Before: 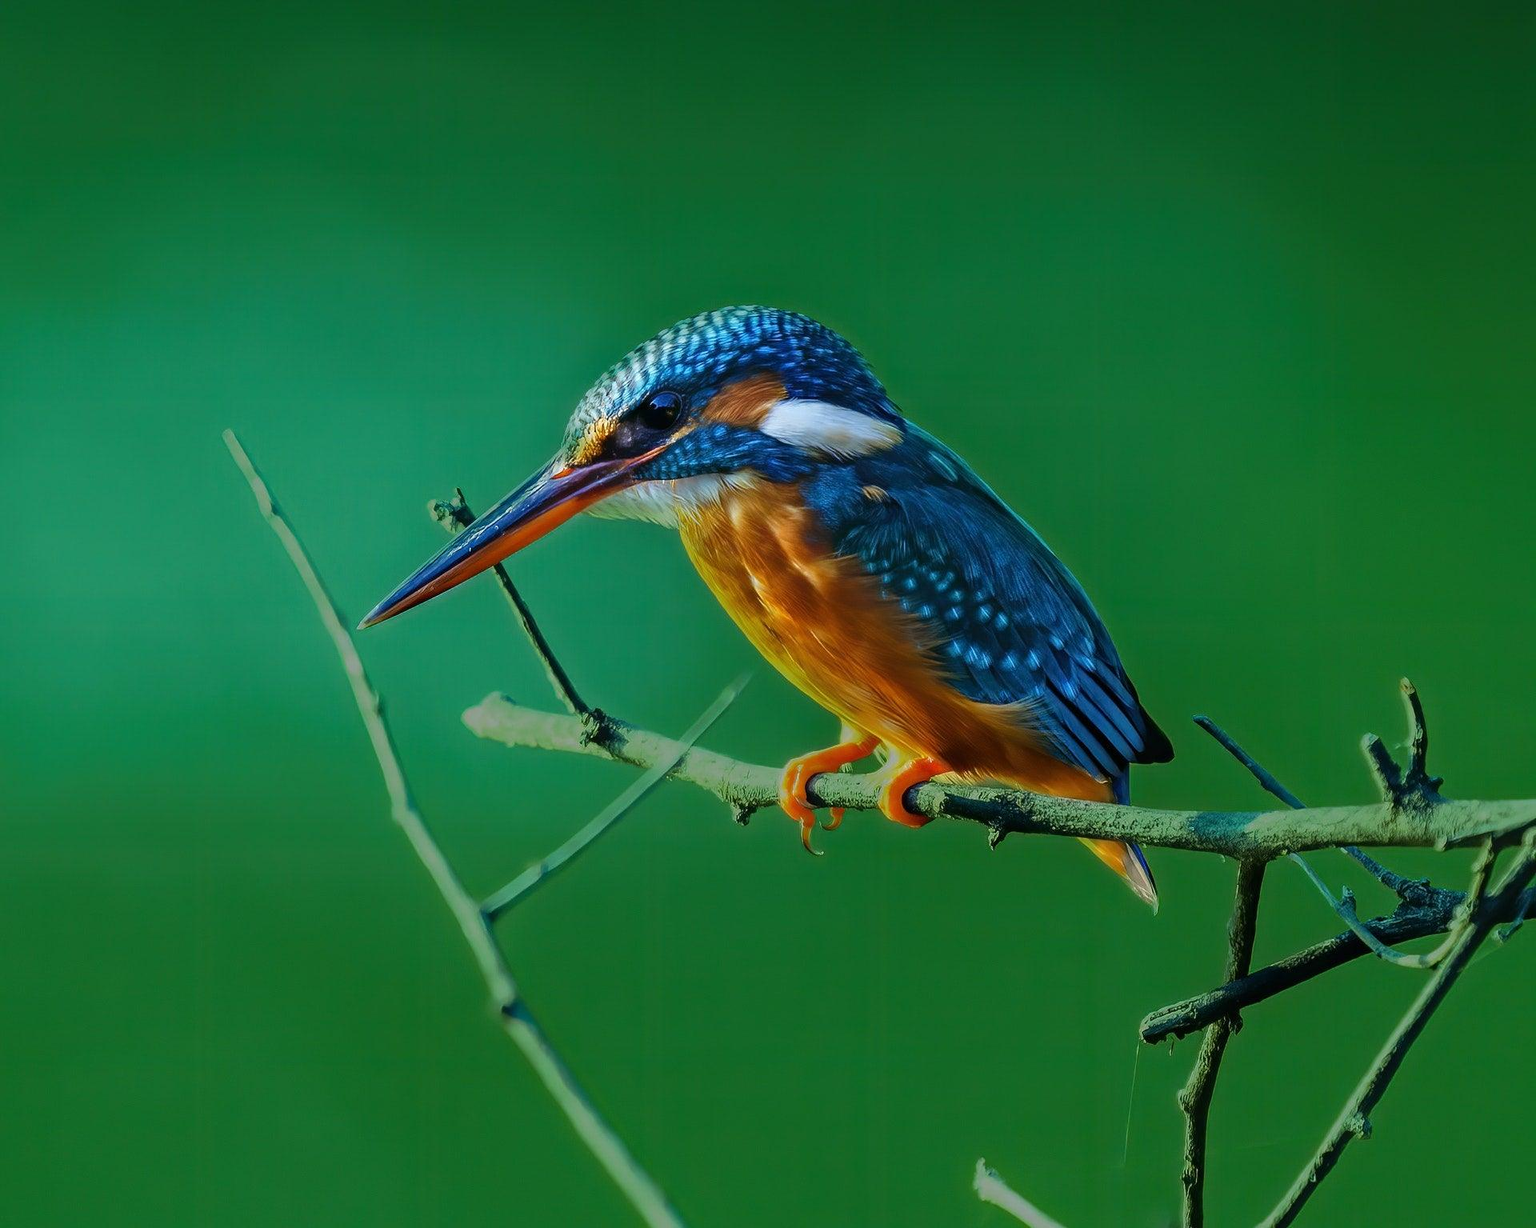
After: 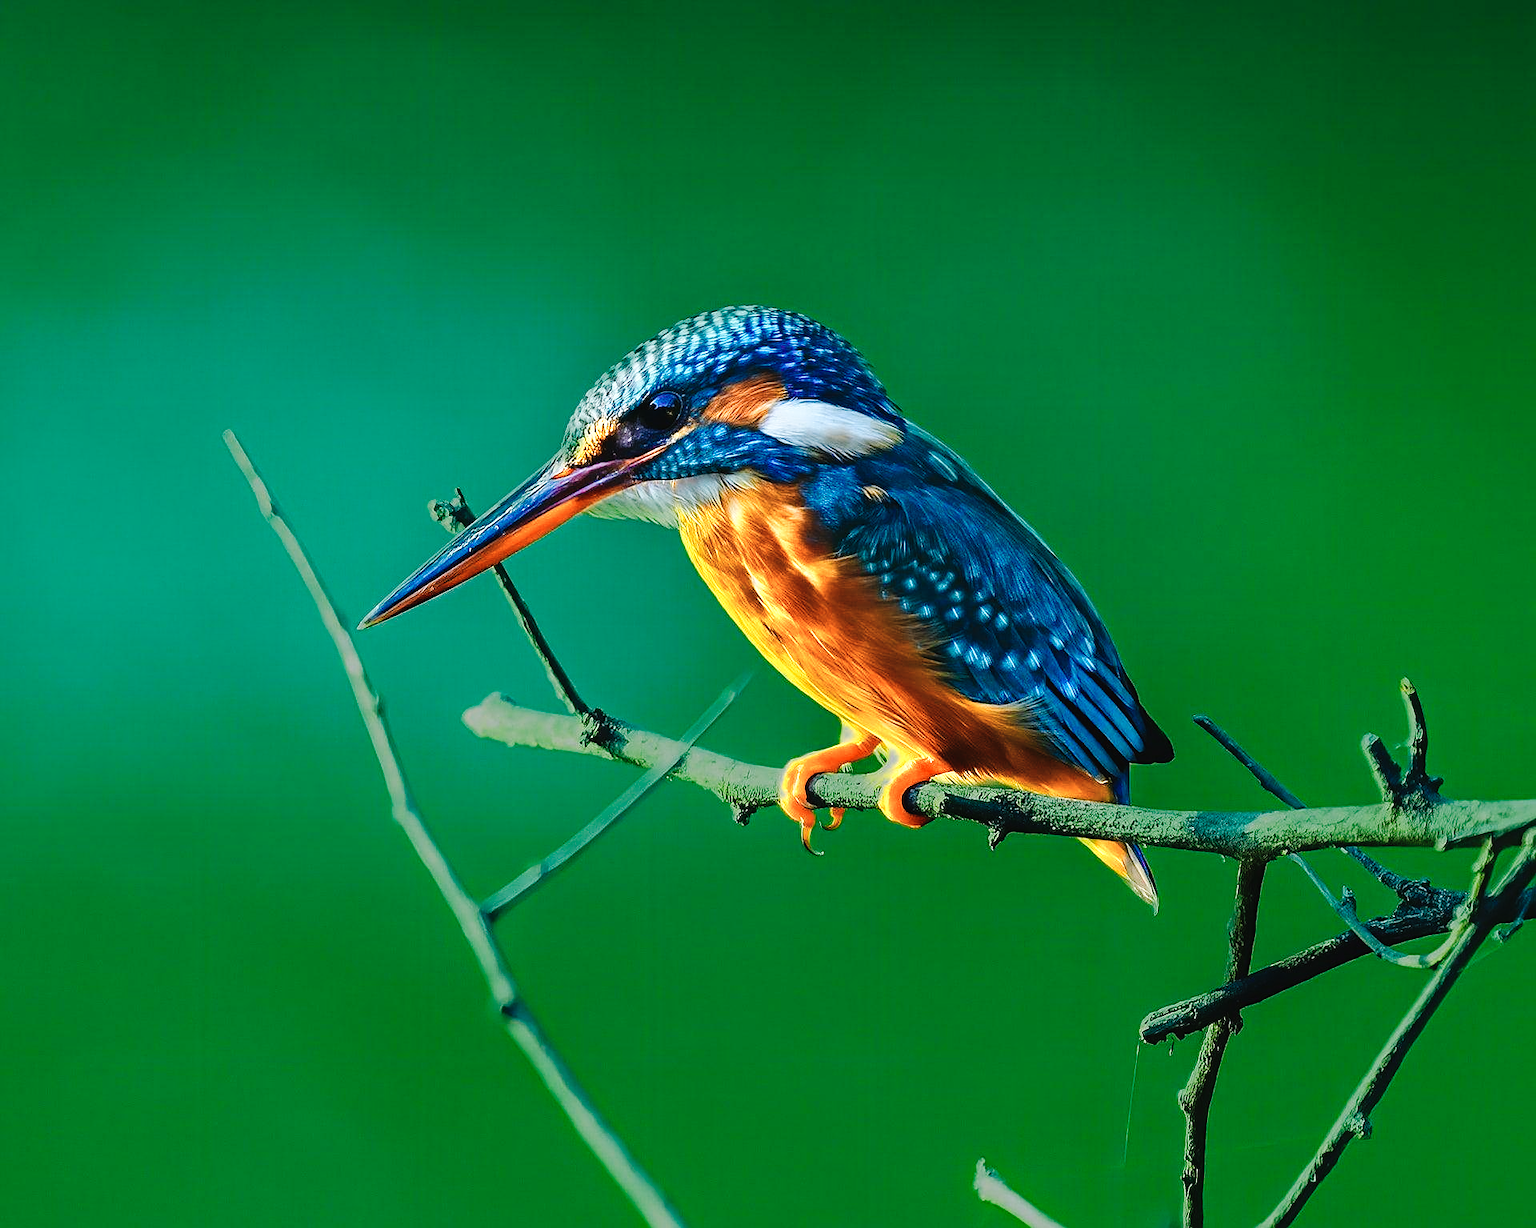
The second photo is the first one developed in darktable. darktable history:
tone curve: curves: ch0 [(0, 0.023) (0.1, 0.084) (0.184, 0.168) (0.45, 0.54) (0.57, 0.683) (0.722, 0.825) (0.877, 0.948) (1, 1)]; ch1 [(0, 0) (0.414, 0.395) (0.453, 0.437) (0.502, 0.509) (0.521, 0.519) (0.573, 0.568) (0.618, 0.61) (0.654, 0.642) (1, 1)]; ch2 [(0, 0) (0.421, 0.43) (0.45, 0.463) (0.492, 0.504) (0.511, 0.519) (0.557, 0.557) (0.602, 0.605) (1, 1)], preserve colors none
sharpen: on, module defaults
color zones: curves: ch0 [(0.018, 0.548) (0.224, 0.64) (0.425, 0.447) (0.675, 0.575) (0.732, 0.579)]; ch1 [(0.066, 0.487) (0.25, 0.5) (0.404, 0.43) (0.75, 0.421) (0.956, 0.421)]; ch2 [(0.044, 0.561) (0.215, 0.465) (0.399, 0.544) (0.465, 0.548) (0.614, 0.447) (0.724, 0.43) (0.882, 0.623) (0.956, 0.632)]
color balance rgb: linear chroma grading › shadows 31.371%, linear chroma grading › global chroma -1.634%, linear chroma grading › mid-tones 4.281%, perceptual saturation grading › global saturation -1.708%, perceptual saturation grading › highlights -7.895%, perceptual saturation grading › mid-tones 8.055%, perceptual saturation grading › shadows 4.32%, global vibrance 9.977%
